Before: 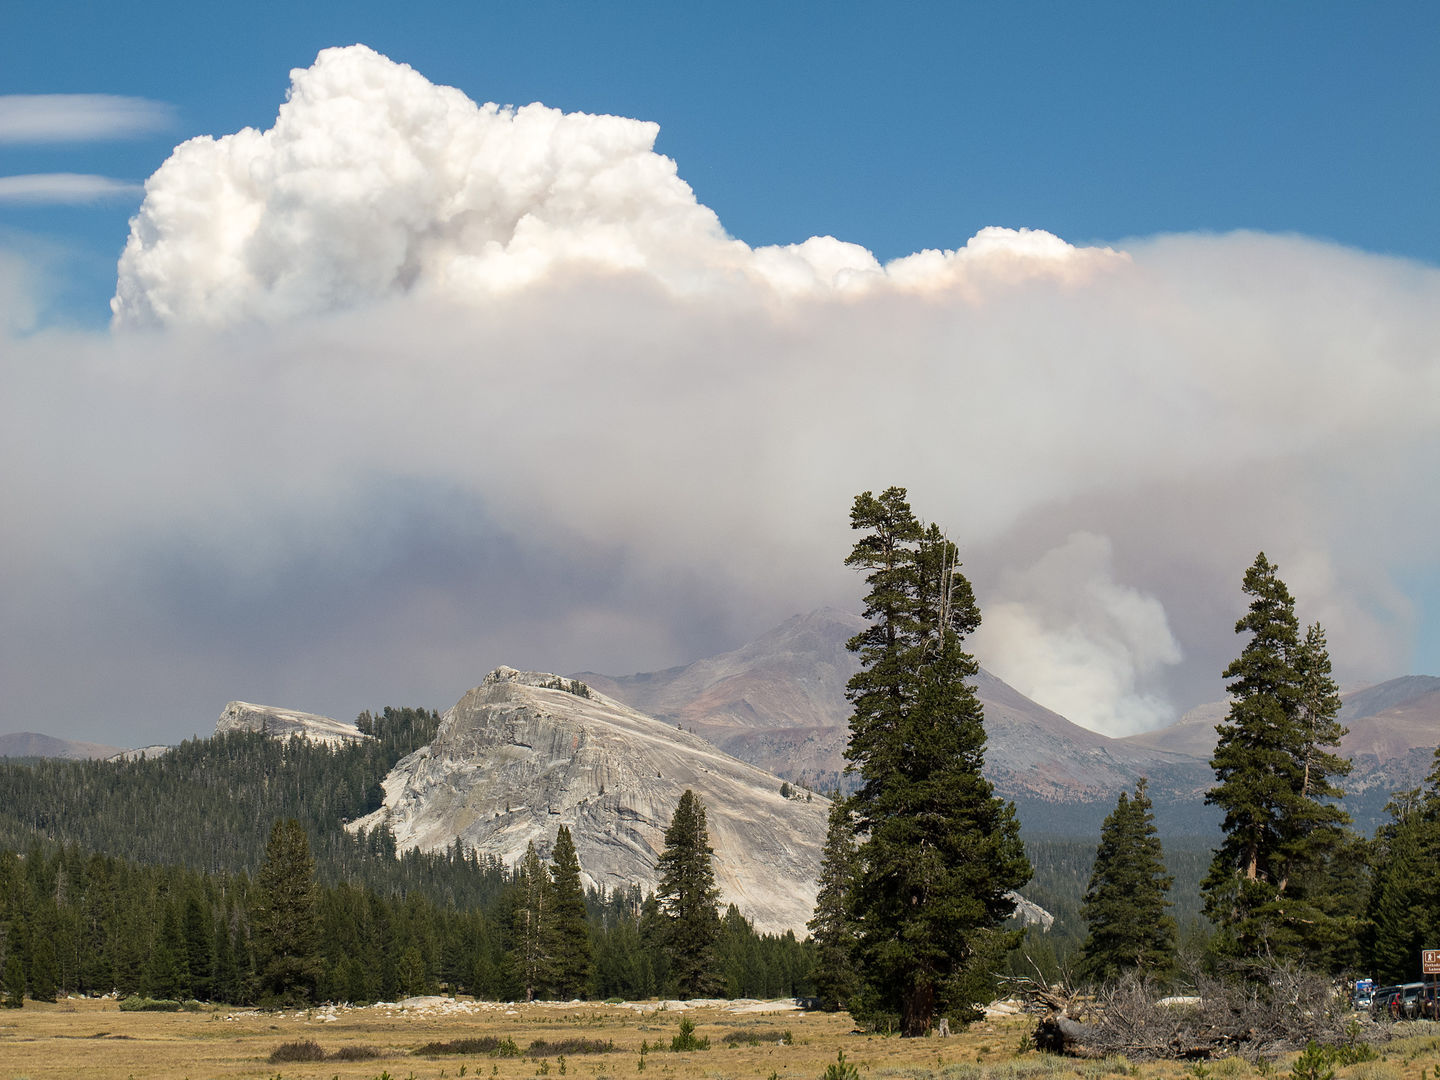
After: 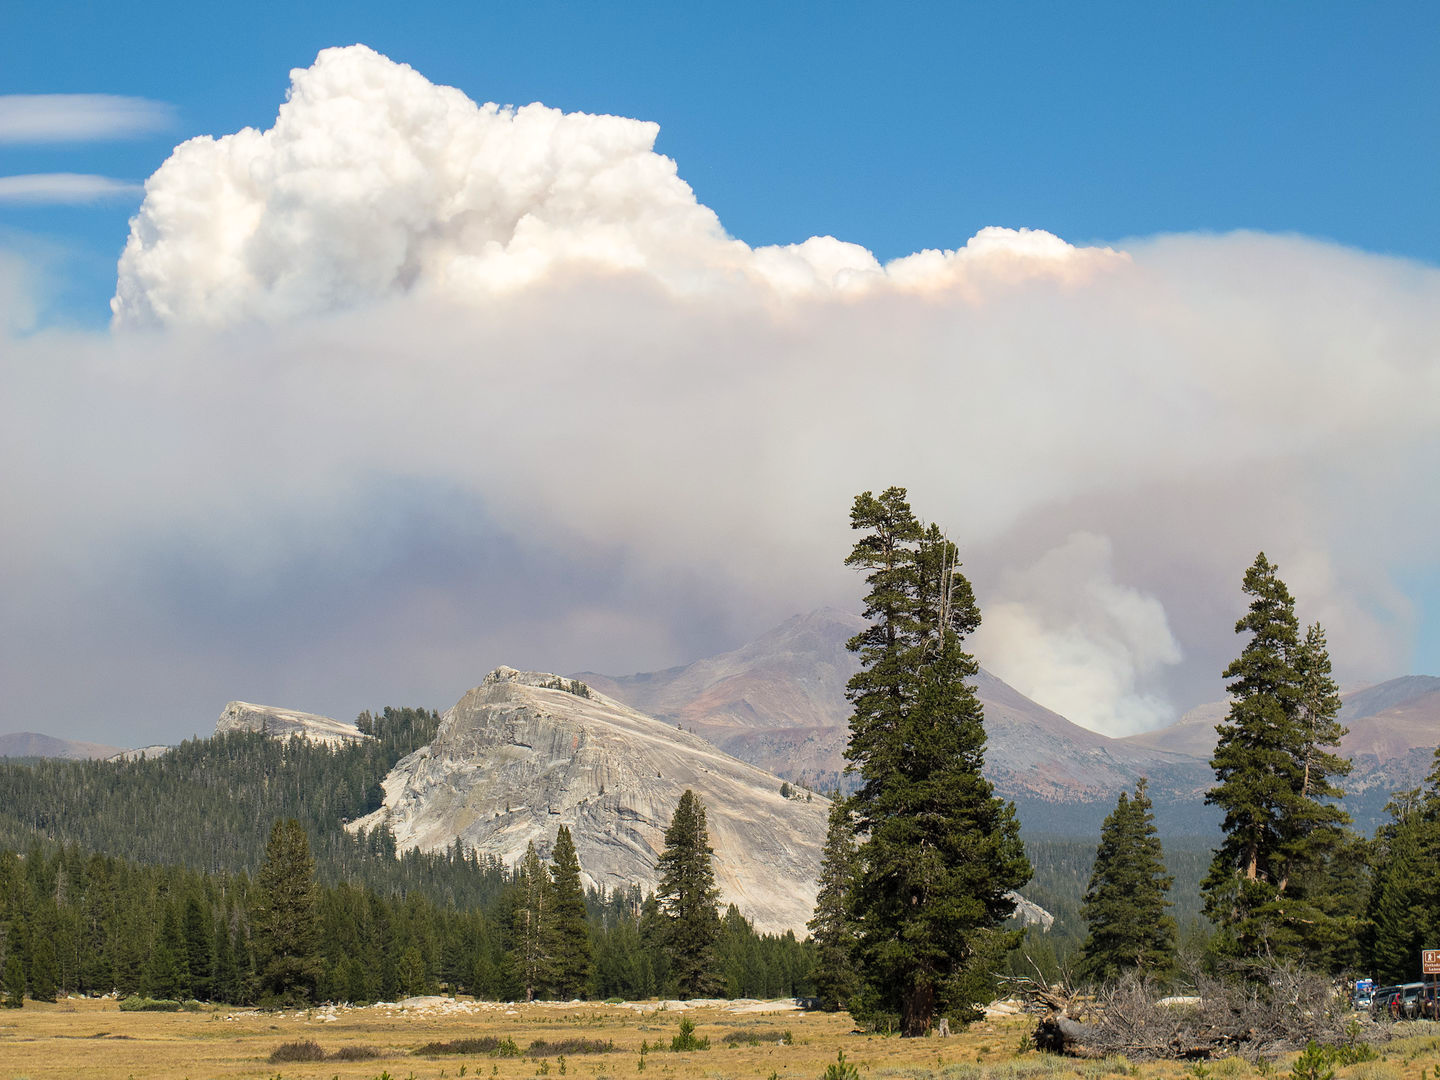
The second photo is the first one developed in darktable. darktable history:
contrast brightness saturation: brightness 0.092, saturation 0.193
